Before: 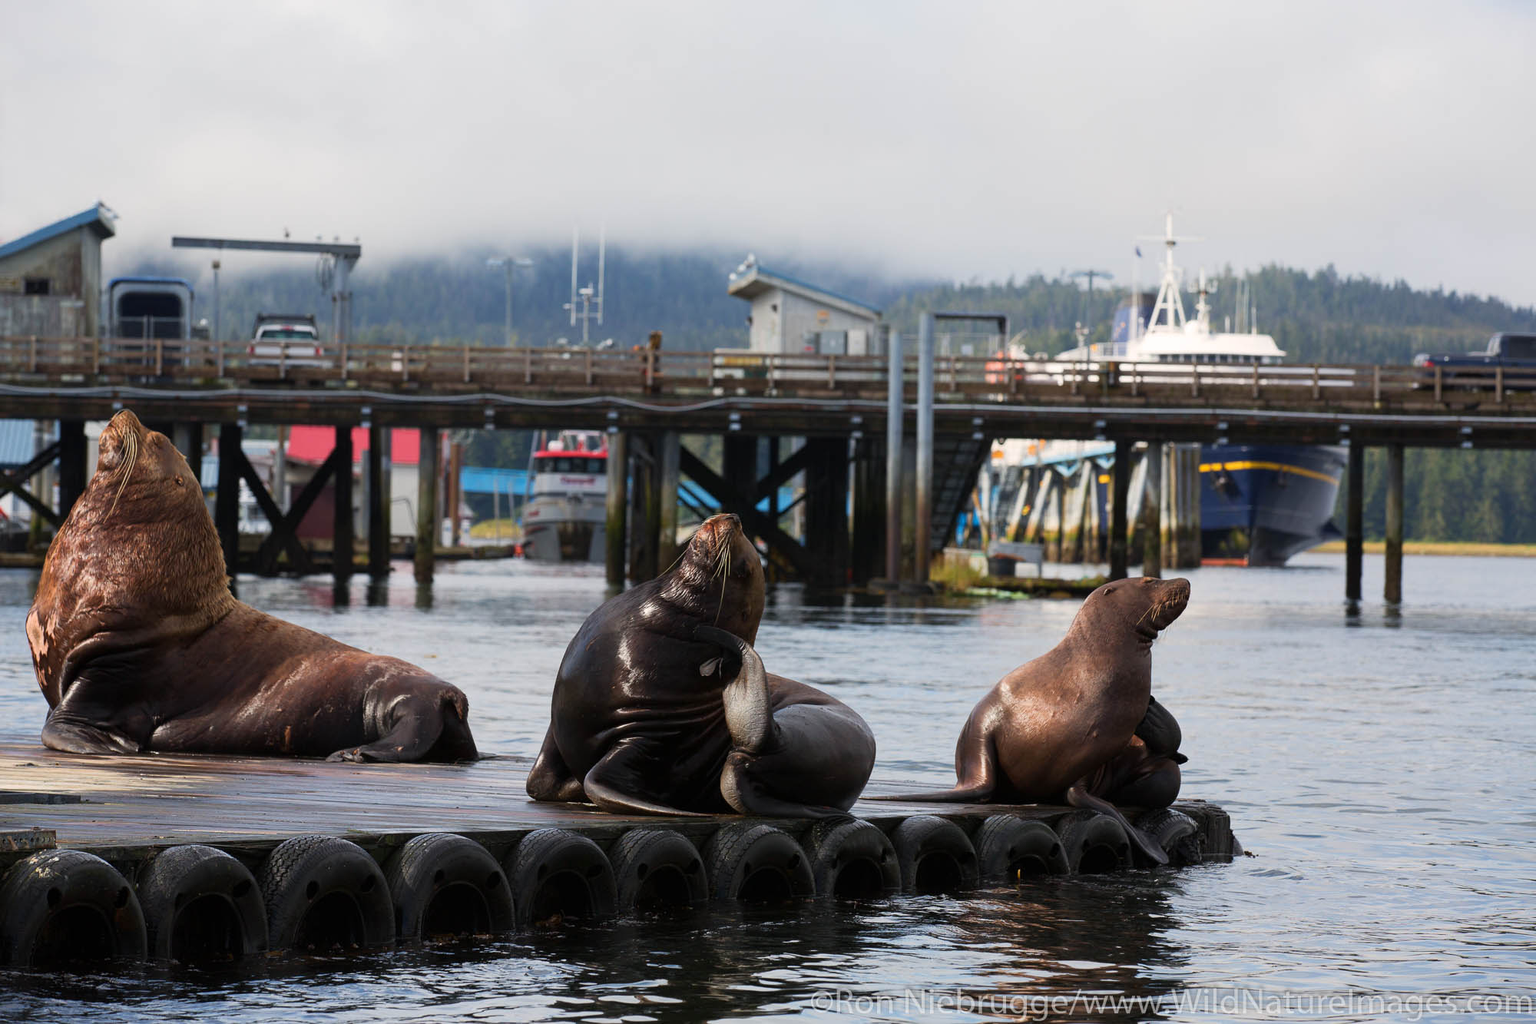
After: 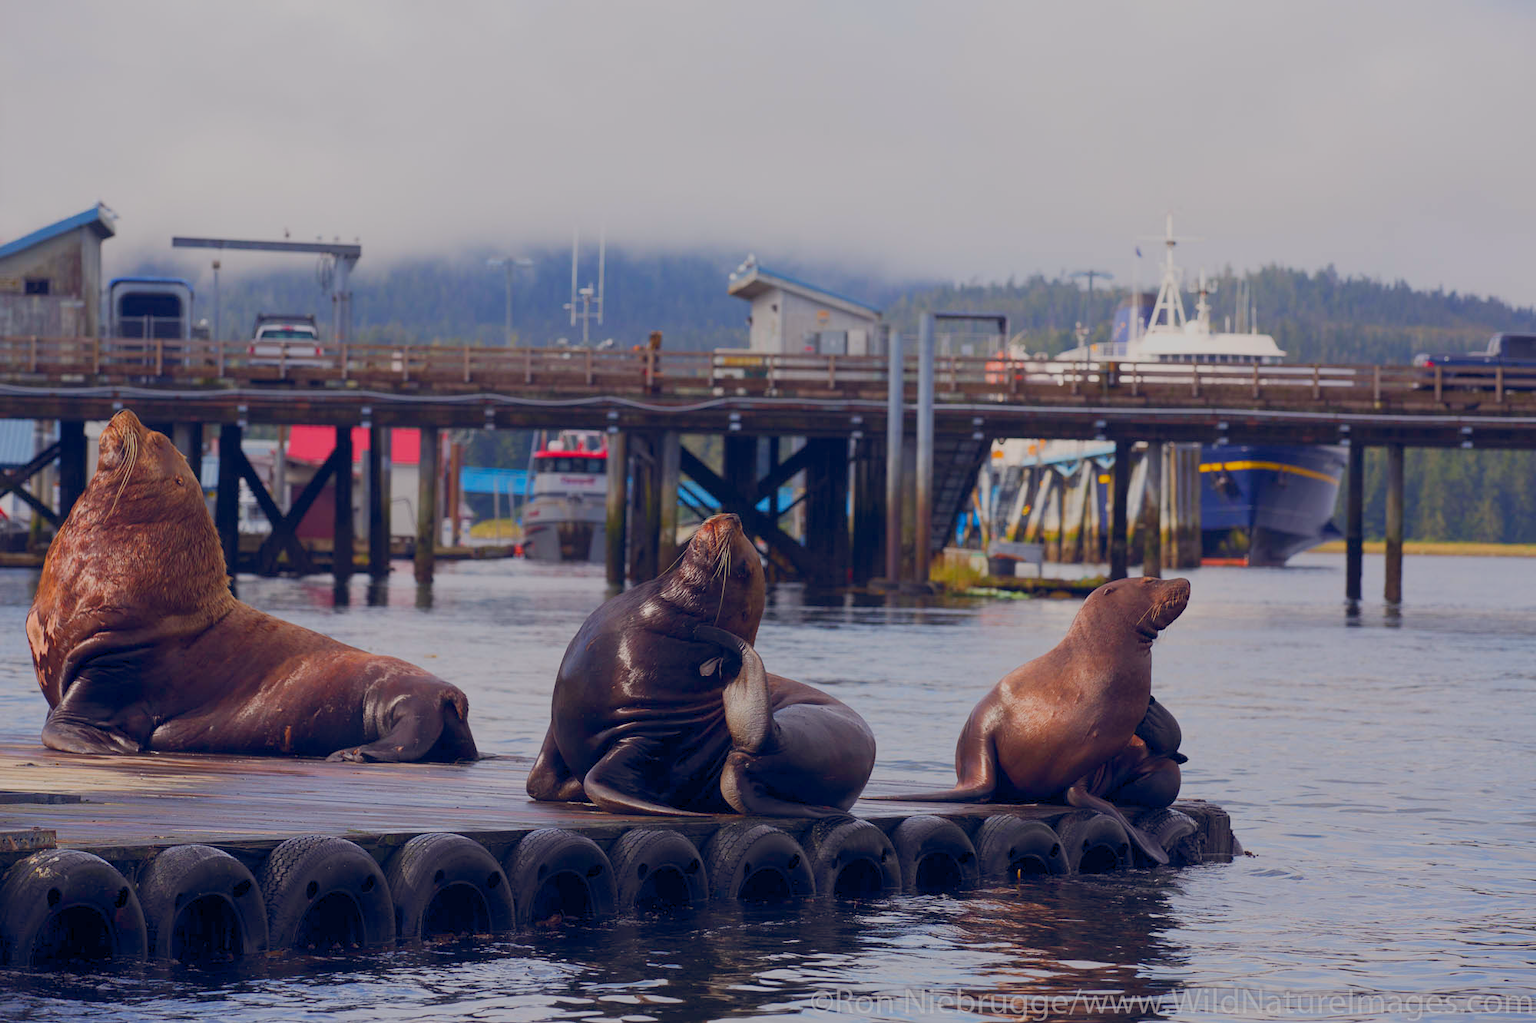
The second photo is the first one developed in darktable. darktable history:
color balance rgb: shadows lift › chroma 2.028%, shadows lift › hue 219.62°, power › luminance -7.821%, power › chroma 1.327%, power › hue 330.28°, global offset › chroma 0.104%, global offset › hue 251.98°, linear chroma grading › global chroma 15.335%, perceptual saturation grading › global saturation 1.502%, perceptual saturation grading › highlights -2.29%, perceptual saturation grading › mid-tones 3.604%, perceptual saturation grading › shadows 8.653%, perceptual brilliance grading › global brilliance 2.159%, perceptual brilliance grading › highlights -3.799%, contrast -29.902%
